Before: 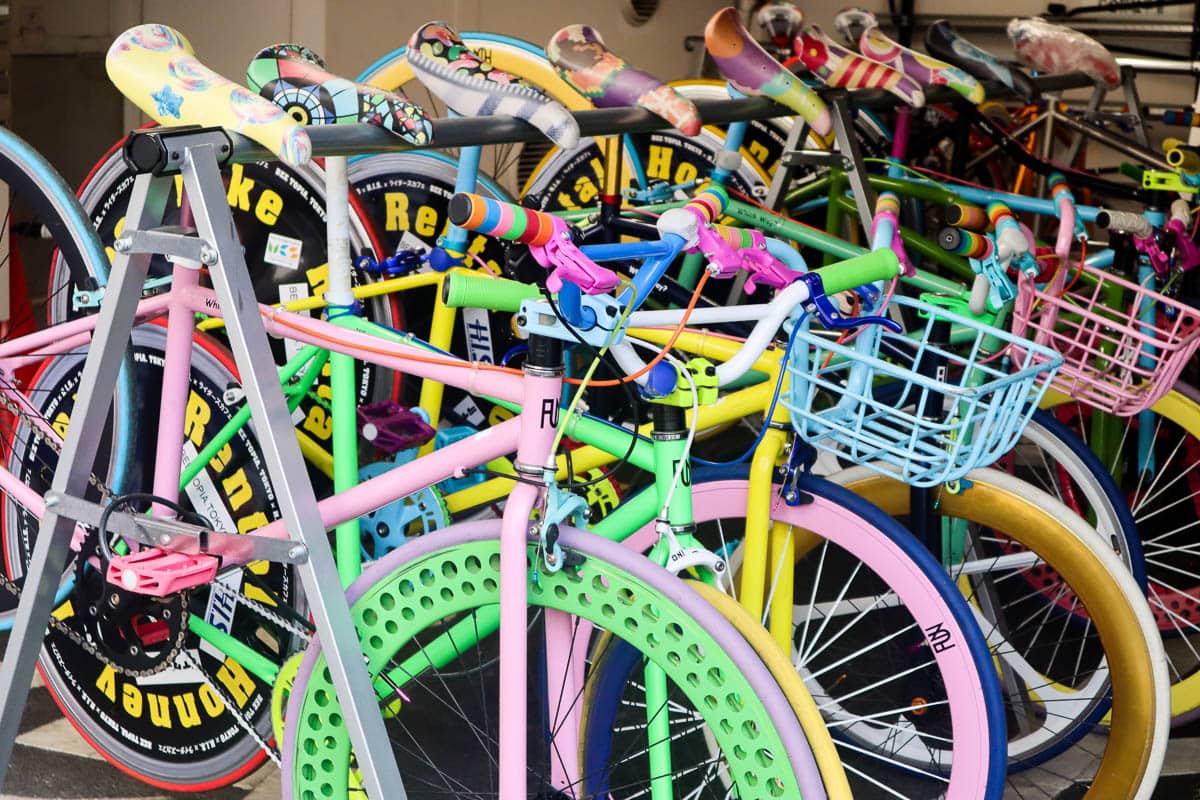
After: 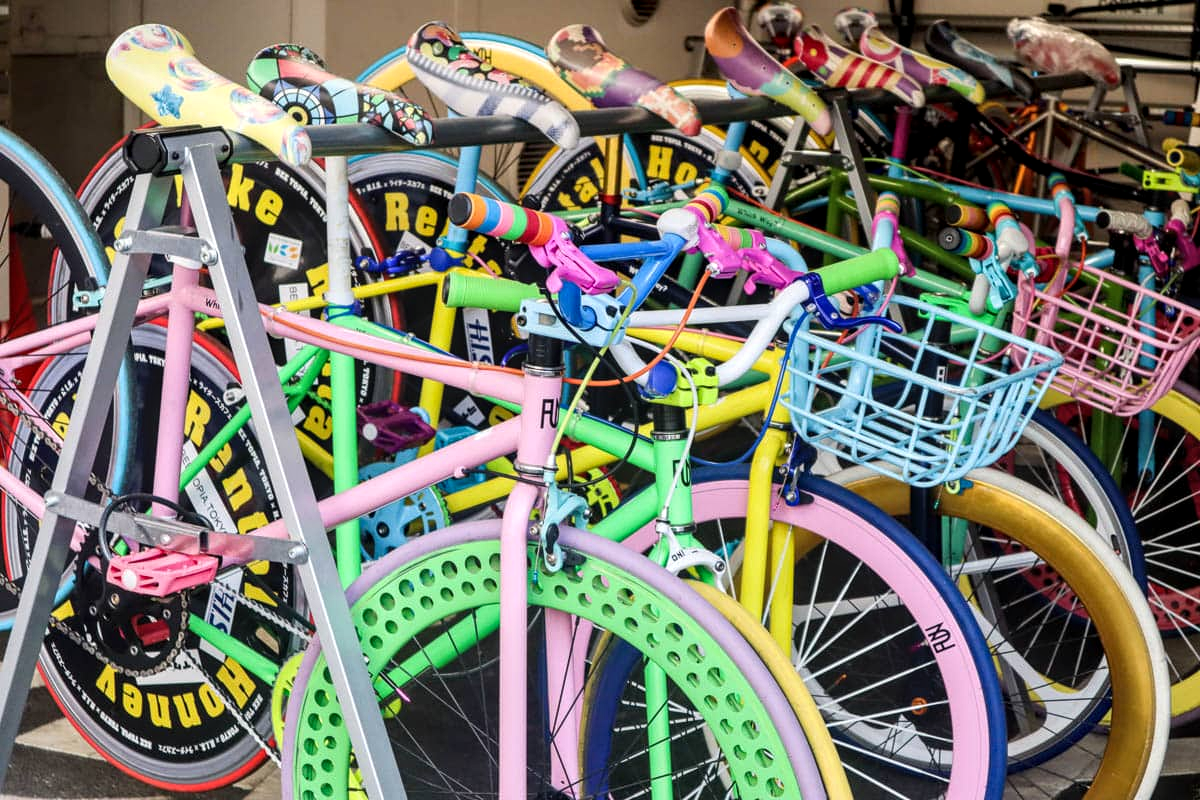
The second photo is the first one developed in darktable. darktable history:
exposure: black level correction 0, compensate highlight preservation false
shadows and highlights: shadows -9.38, white point adjustment 1.45, highlights 11.42
local contrast: detail 130%
